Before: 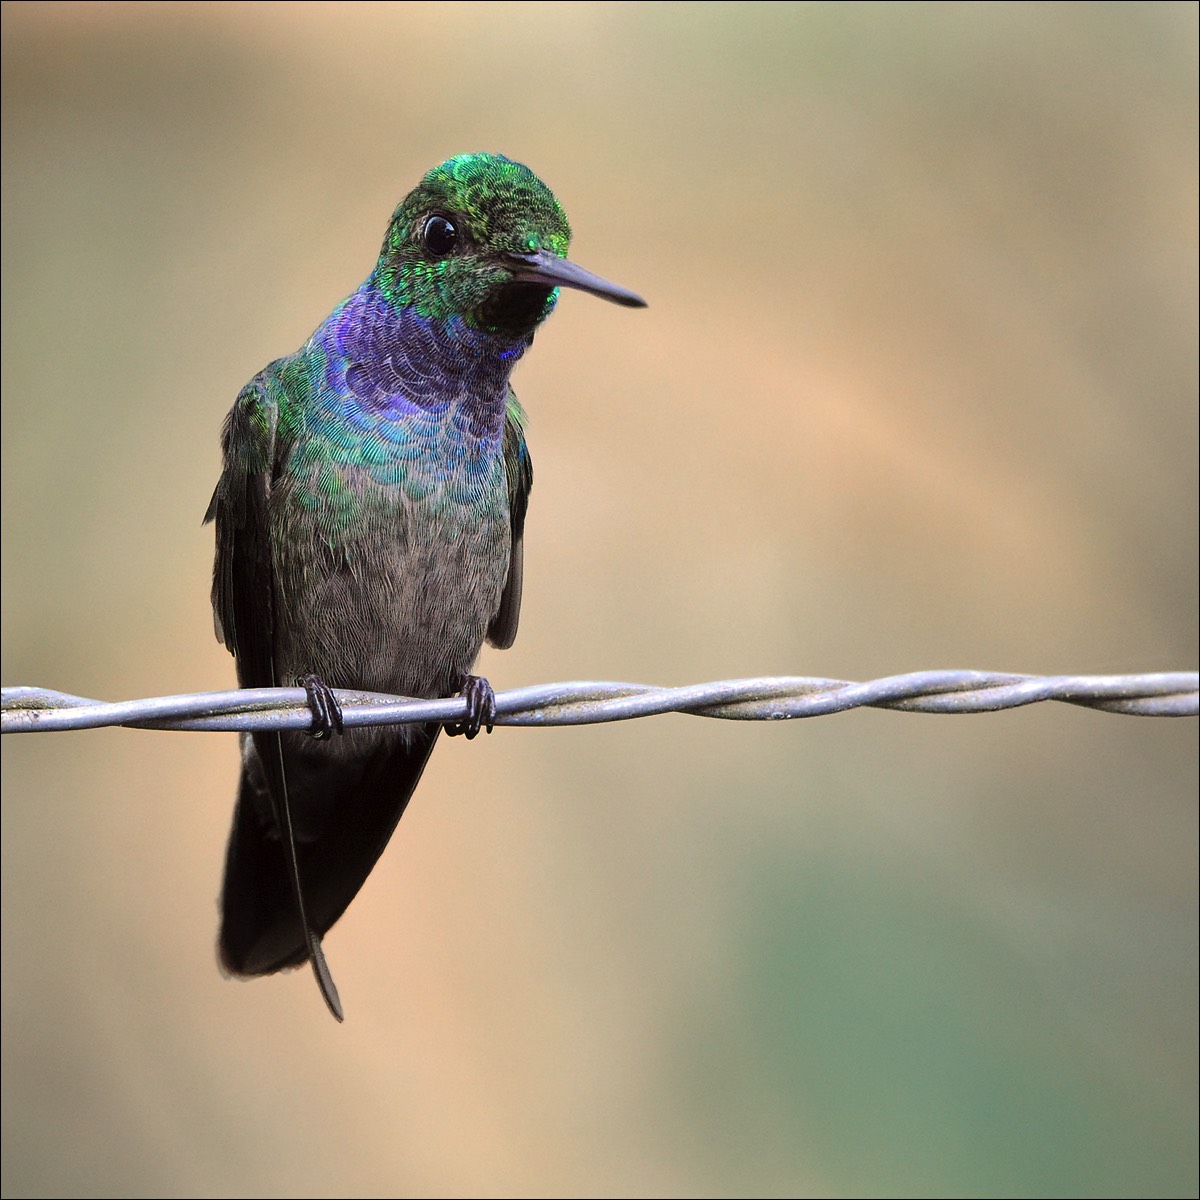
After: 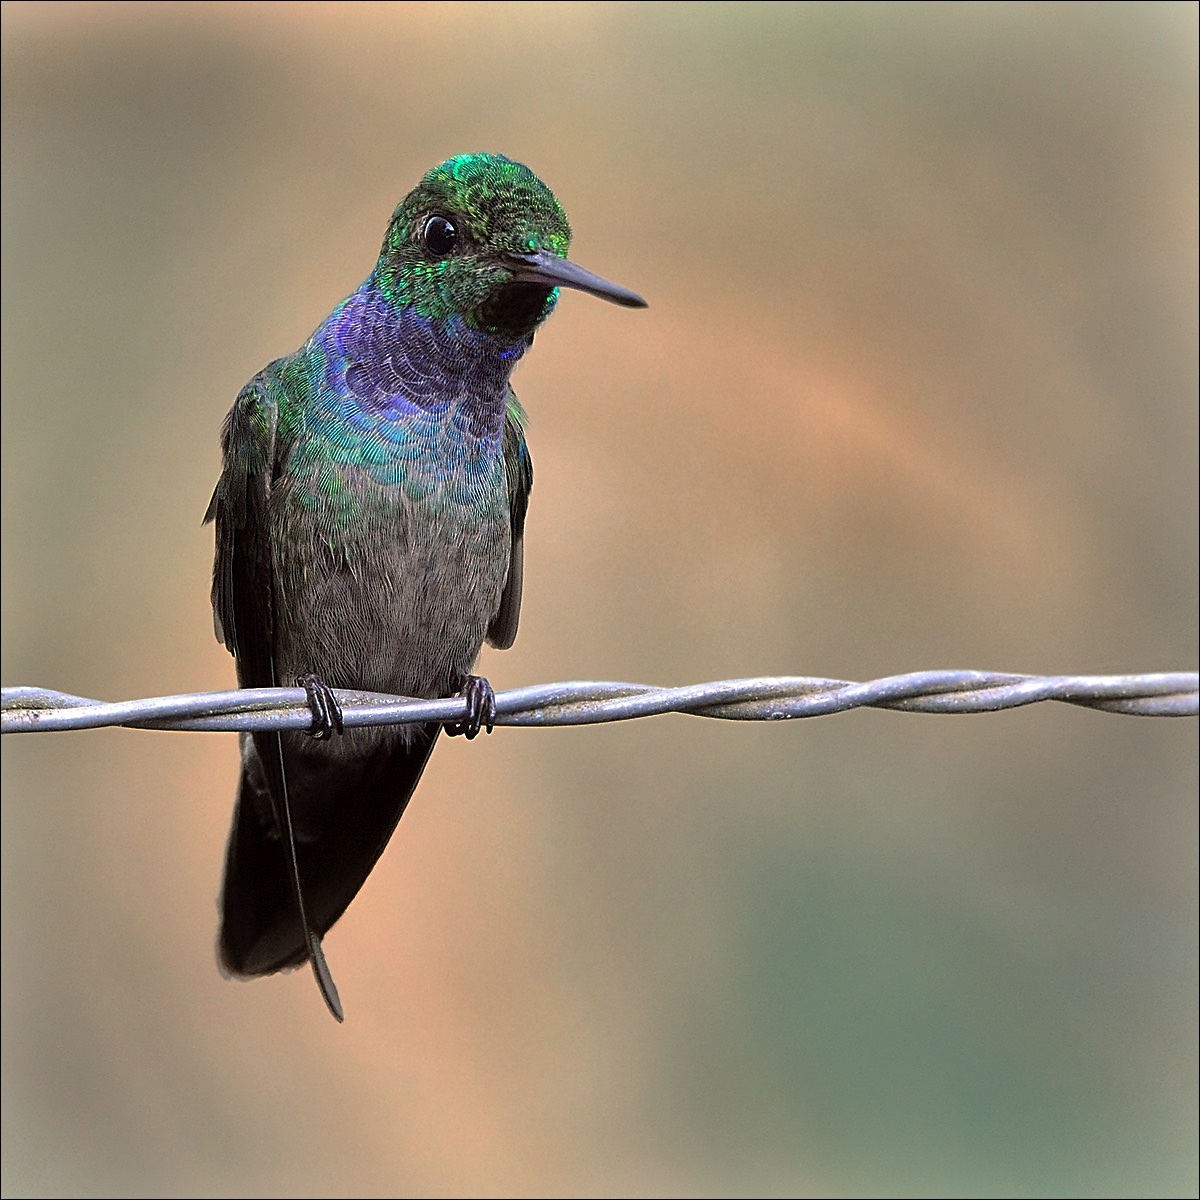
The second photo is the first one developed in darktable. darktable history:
sharpen: on, module defaults
base curve: curves: ch0 [(0, 0) (0.595, 0.418) (1, 1)], preserve colors none
shadows and highlights: radius 108.86, shadows 44.11, highlights -67.39, low approximation 0.01, soften with gaussian
